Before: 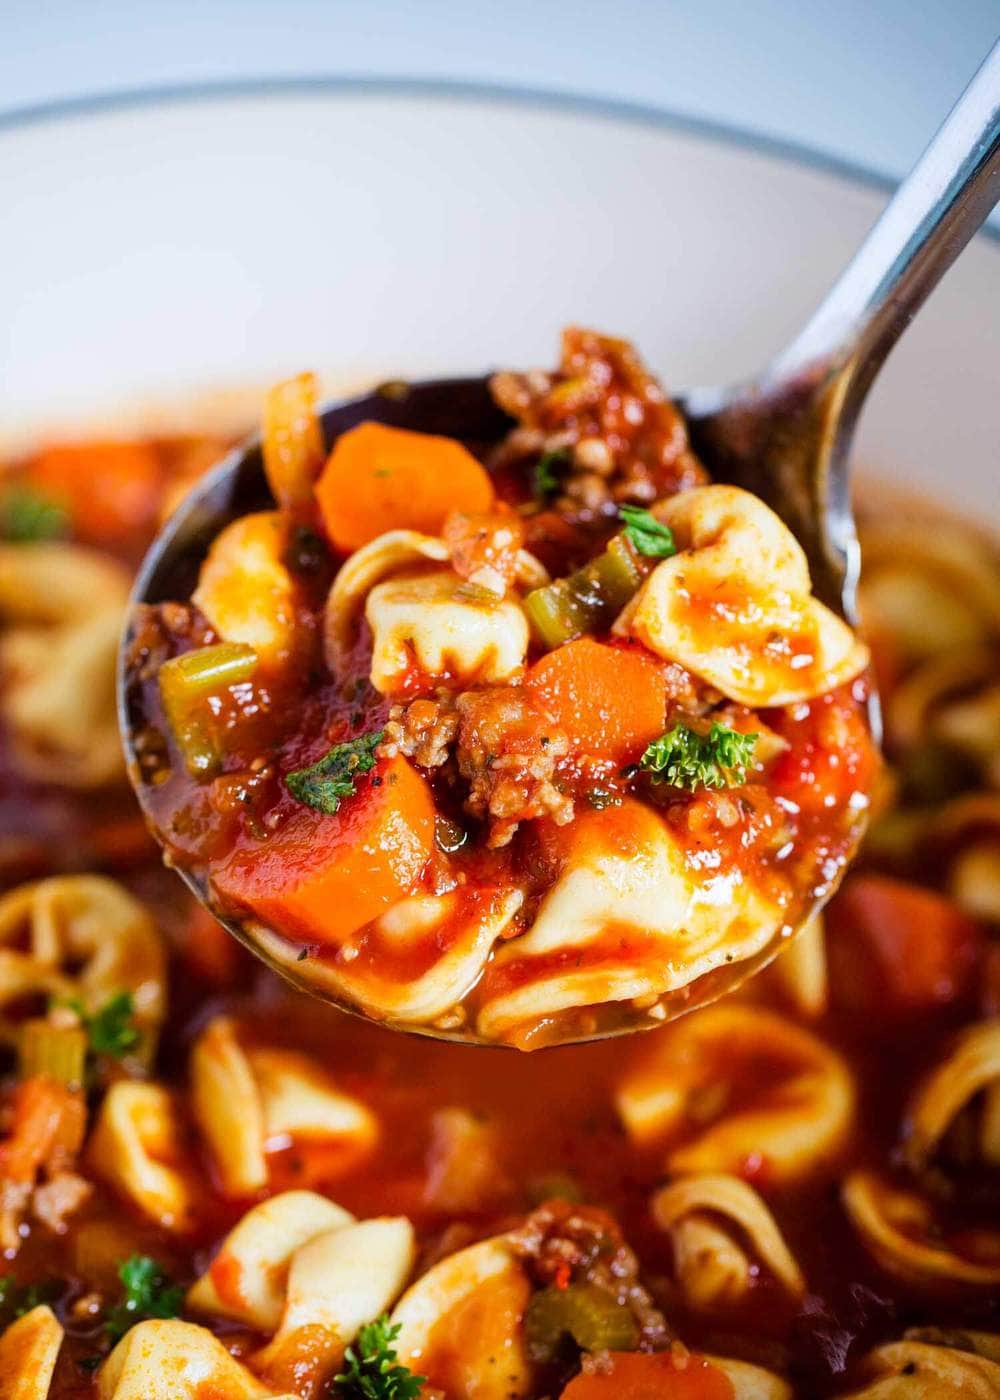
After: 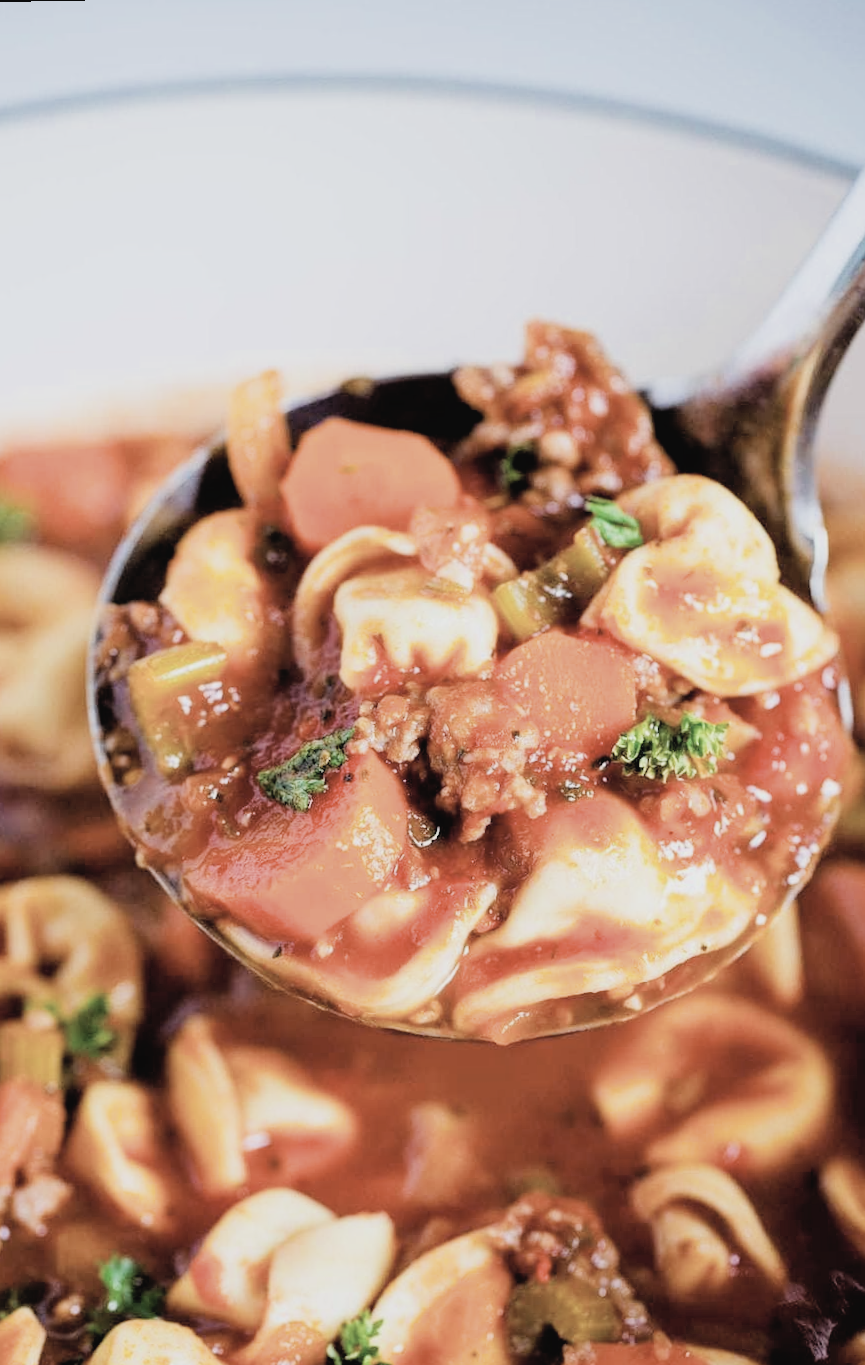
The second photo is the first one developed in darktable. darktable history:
exposure: black level correction 0, exposure 1 EV, compensate highlight preservation false
crop and rotate: angle 1.06°, left 4.262%, top 1.122%, right 11.378%, bottom 2.592%
filmic rgb: black relative exposure -4.62 EV, white relative exposure 4.76 EV, hardness 2.36, latitude 36.24%, contrast 1.044, highlights saturation mix 0.815%, shadows ↔ highlights balance 1.16%
contrast brightness saturation: contrast -0.056, saturation -0.417
